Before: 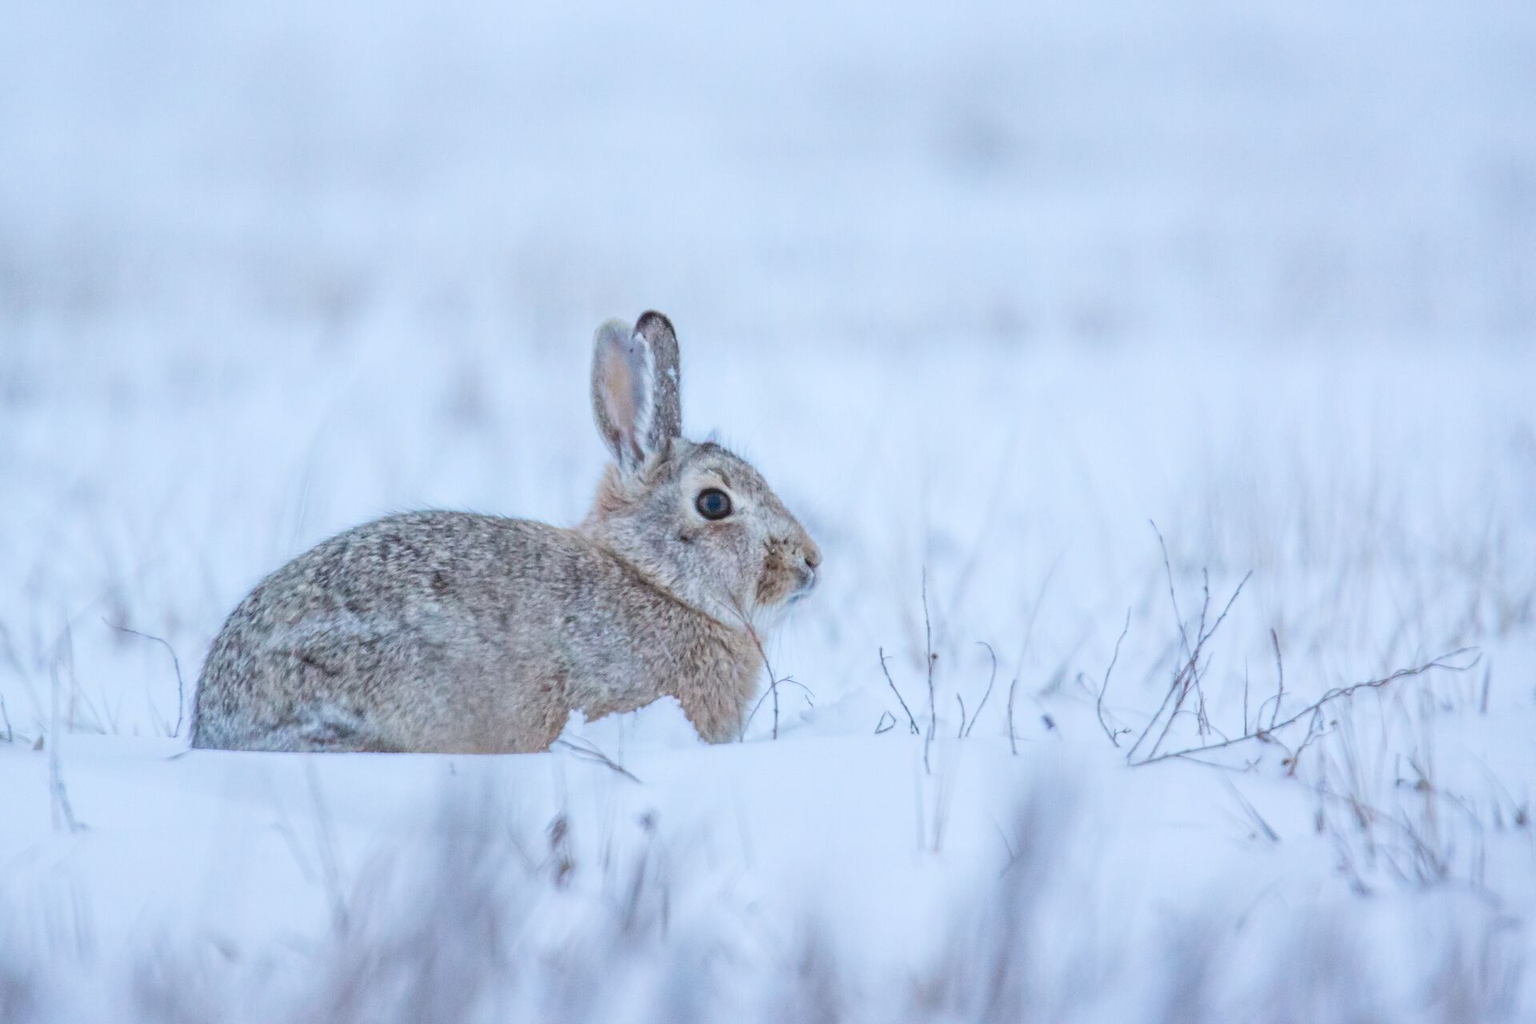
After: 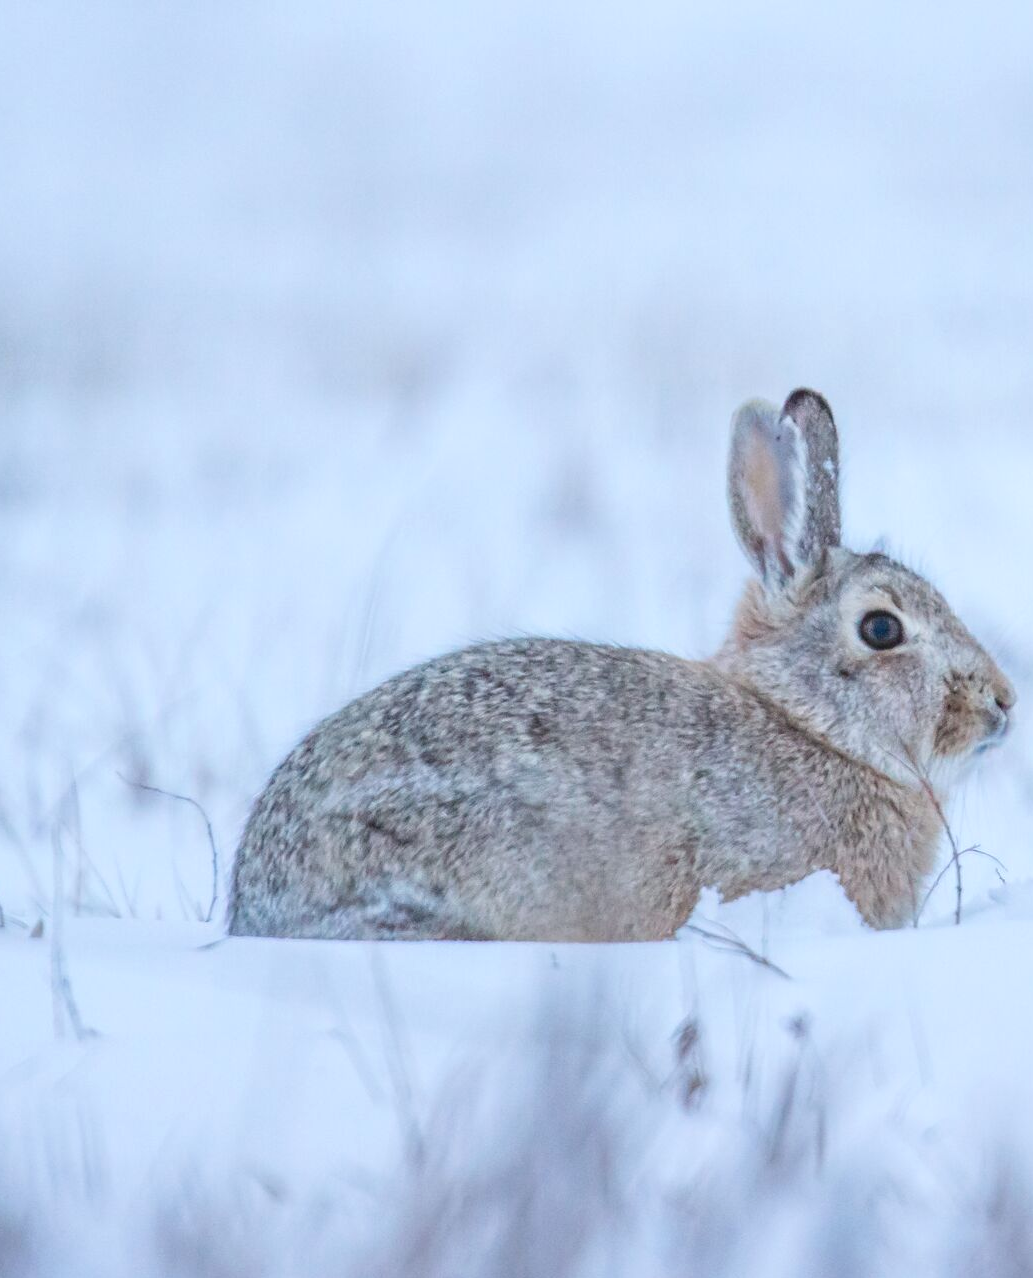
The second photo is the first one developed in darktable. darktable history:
exposure: exposure 0.081 EV, compensate highlight preservation false
crop: left 0.587%, right 45.588%, bottom 0.086%
